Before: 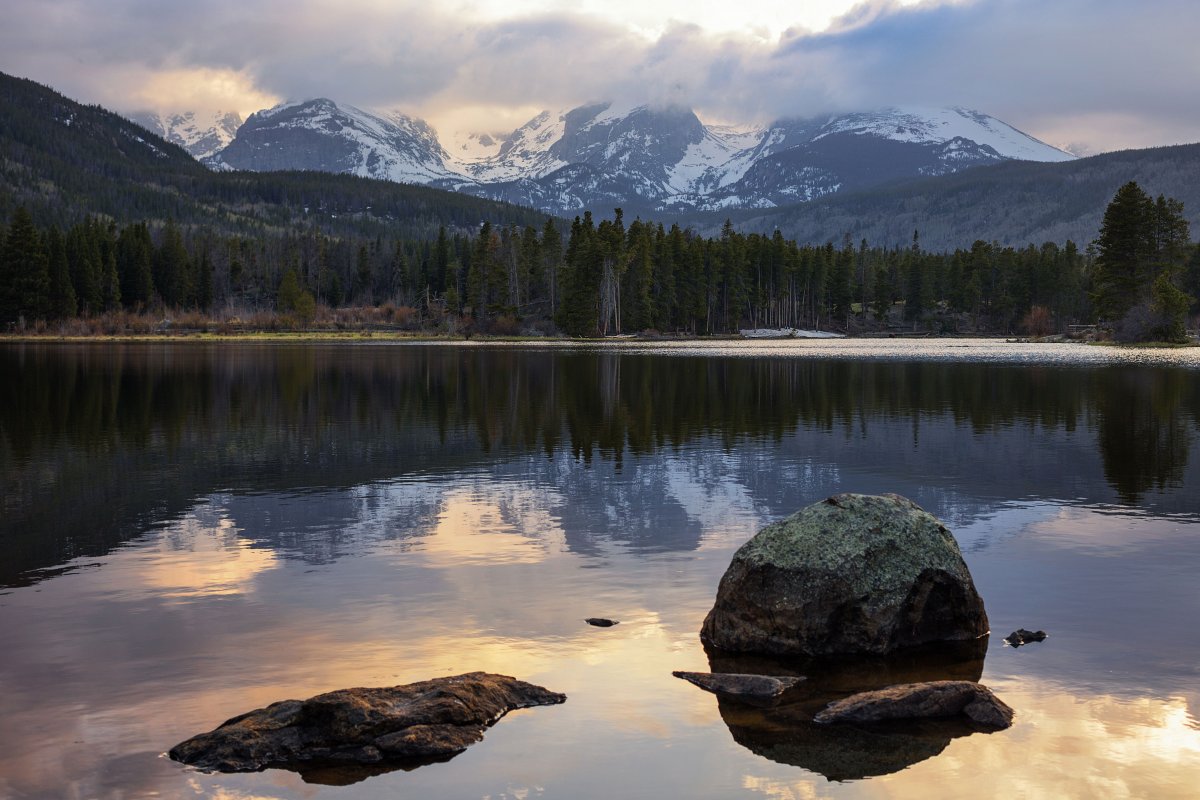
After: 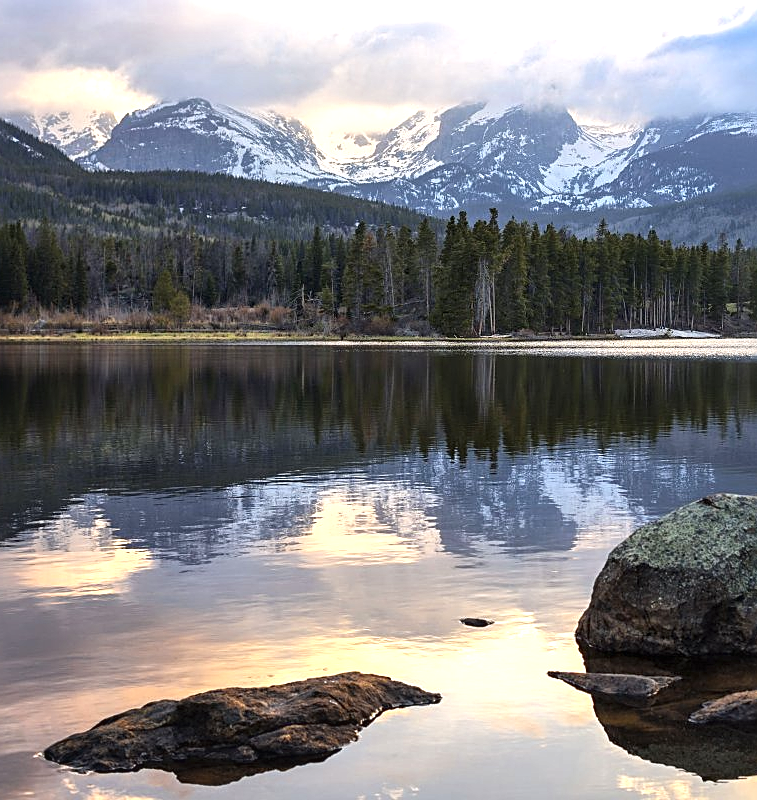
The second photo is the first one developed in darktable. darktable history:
crop: left 10.467%, right 26.401%
sharpen: on, module defaults
exposure: black level correction 0, exposure 0.953 EV, compensate exposure bias true, compensate highlight preservation false
color zones: curves: ch0 [(0.068, 0.464) (0.25, 0.5) (0.48, 0.508) (0.75, 0.536) (0.886, 0.476) (0.967, 0.456)]; ch1 [(0.066, 0.456) (0.25, 0.5) (0.616, 0.508) (0.746, 0.56) (0.934, 0.444)]
contrast brightness saturation: contrast -0.08, brightness -0.03, saturation -0.113
local contrast: mode bilateral grid, contrast 21, coarseness 51, detail 144%, midtone range 0.2
